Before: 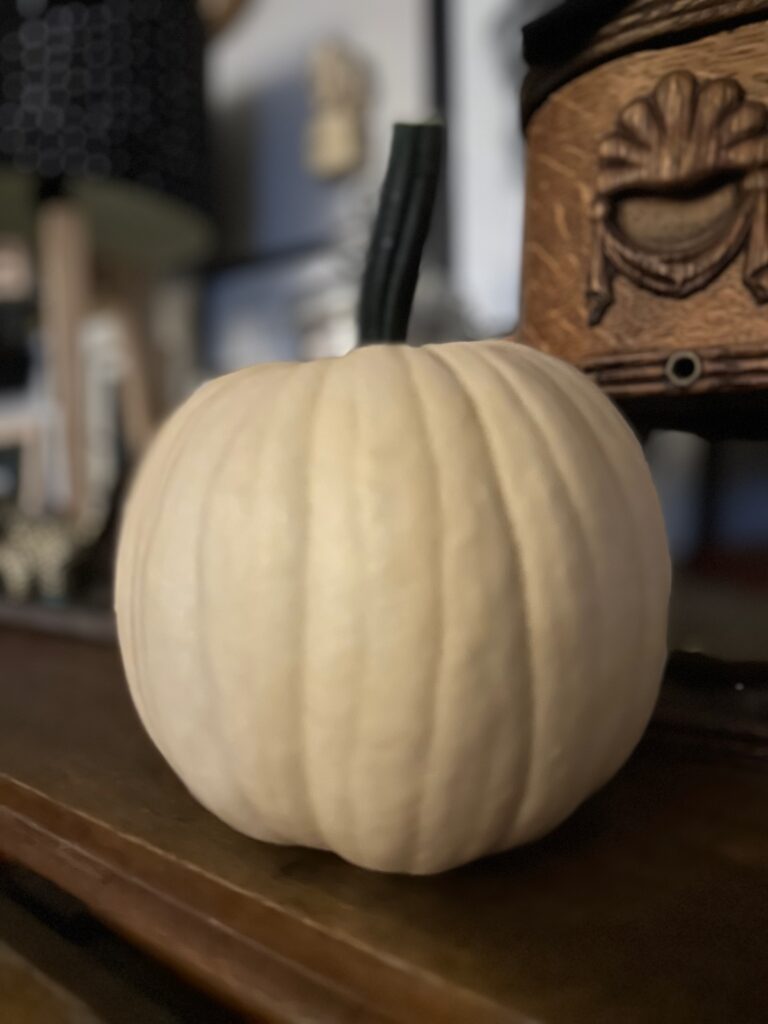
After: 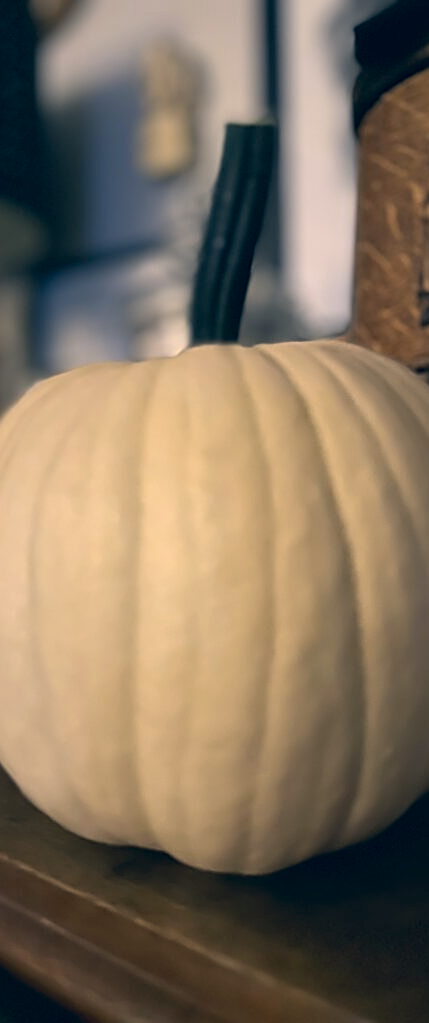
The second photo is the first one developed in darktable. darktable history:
crop: left 21.946%, right 22.136%, bottom 0.007%
color correction: highlights a* 10.29, highlights b* 14.53, shadows a* -9.76, shadows b* -14.94
sharpen: on, module defaults
